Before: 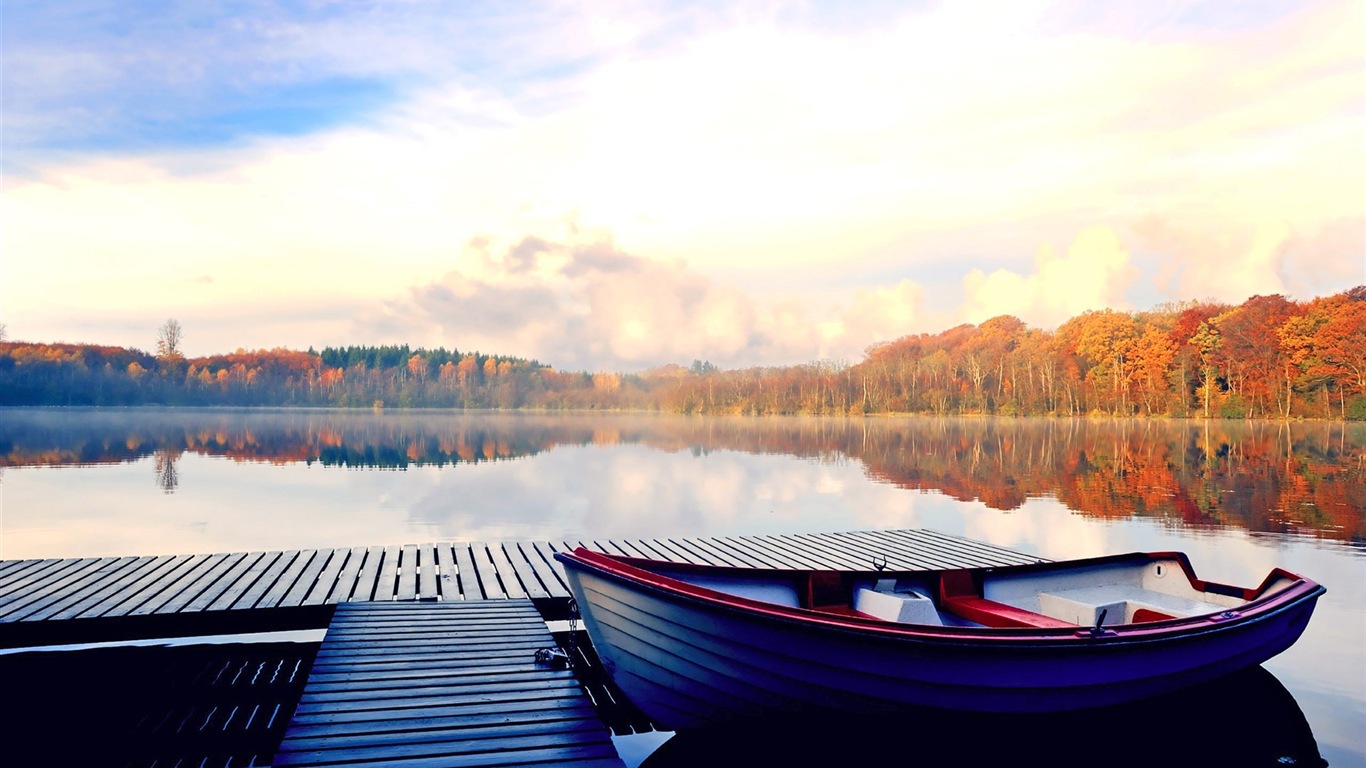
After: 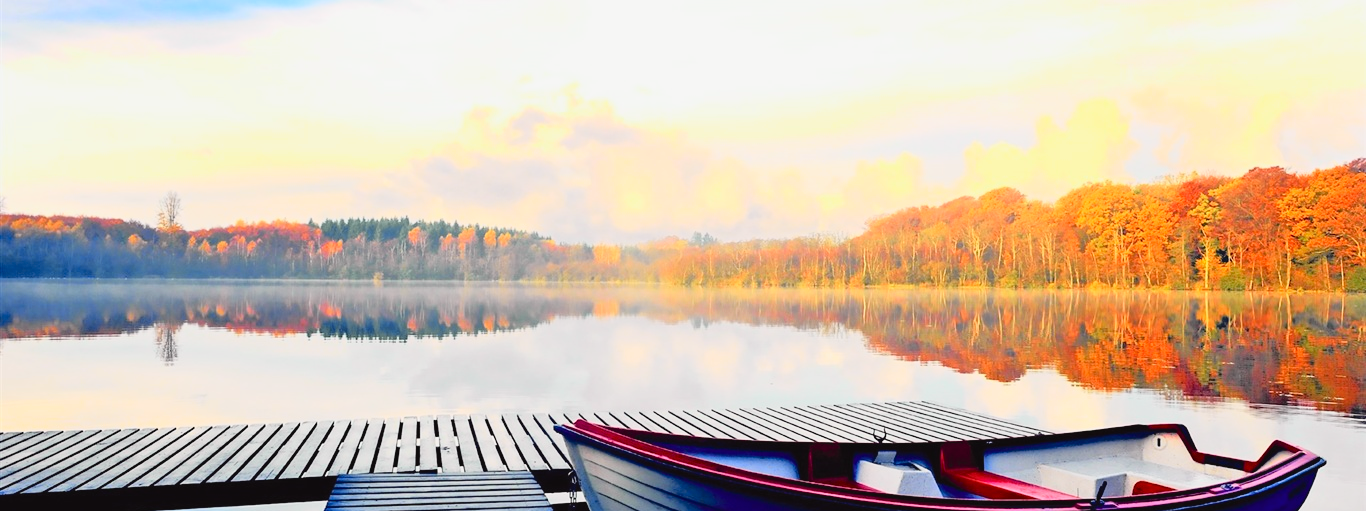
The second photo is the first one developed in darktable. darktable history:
contrast brightness saturation: contrast 0.05, brightness 0.06, saturation 0.01
tone curve: curves: ch0 [(0, 0.029) (0.168, 0.142) (0.359, 0.44) (0.469, 0.544) (0.634, 0.722) (0.858, 0.903) (1, 0.968)]; ch1 [(0, 0) (0.437, 0.453) (0.472, 0.47) (0.502, 0.502) (0.54, 0.534) (0.57, 0.592) (0.618, 0.66) (0.699, 0.749) (0.859, 0.919) (1, 1)]; ch2 [(0, 0) (0.33, 0.301) (0.421, 0.443) (0.476, 0.498) (0.505, 0.503) (0.547, 0.557) (0.586, 0.634) (0.608, 0.676) (1, 1)], color space Lab, independent channels, preserve colors none
crop: top 16.727%, bottom 16.727%
